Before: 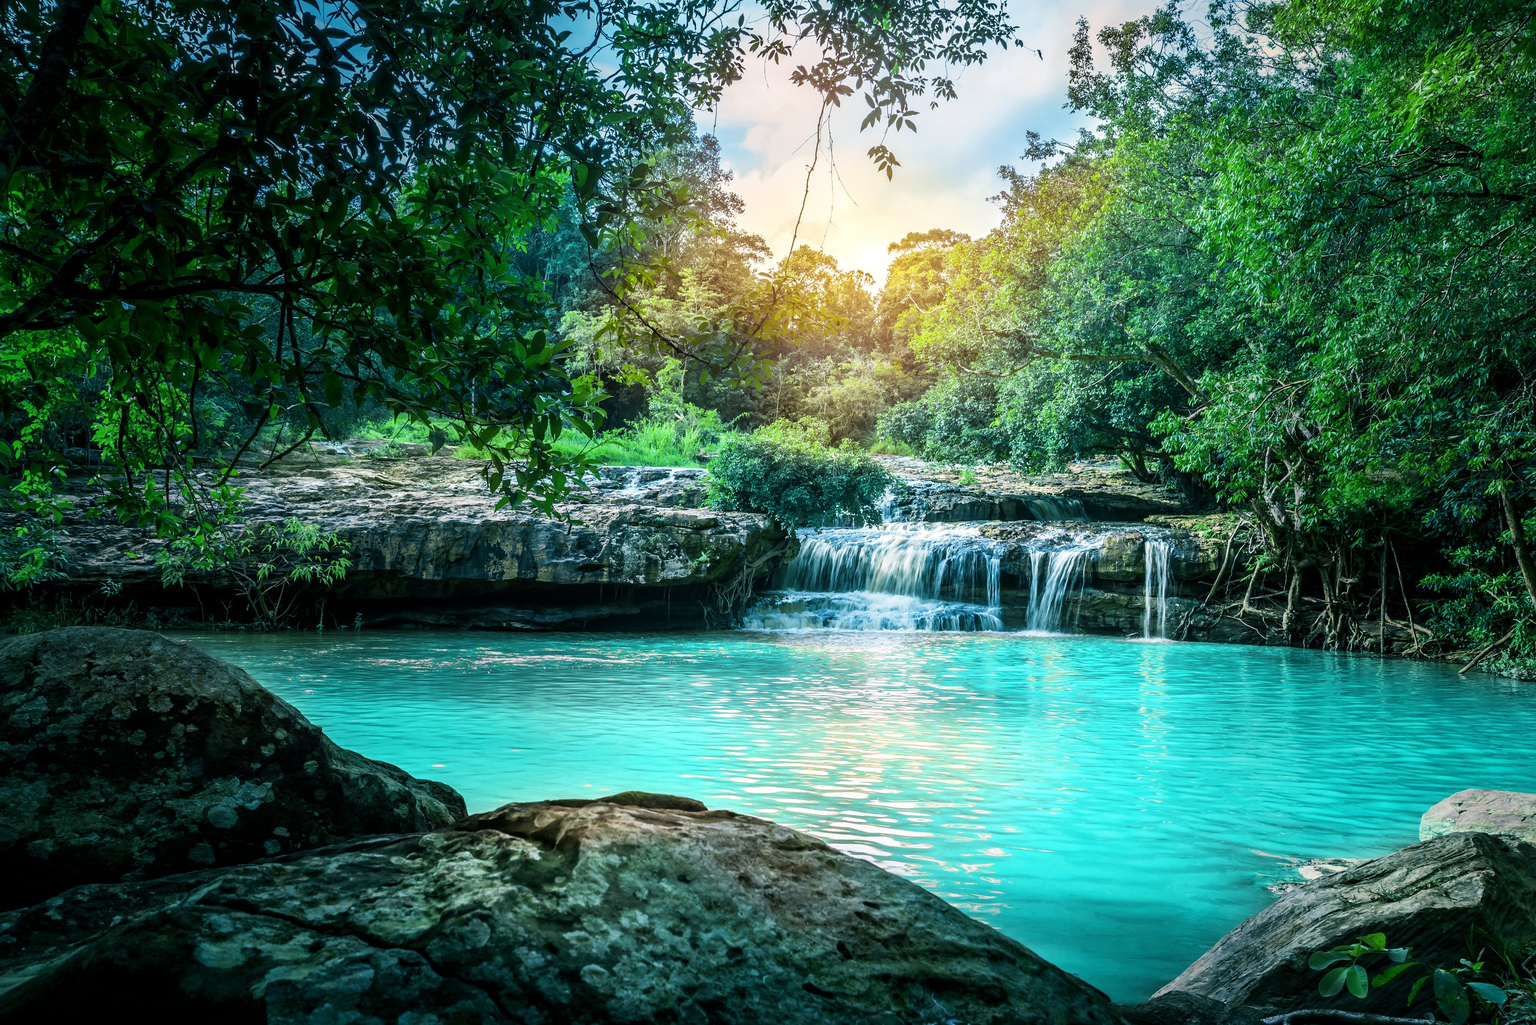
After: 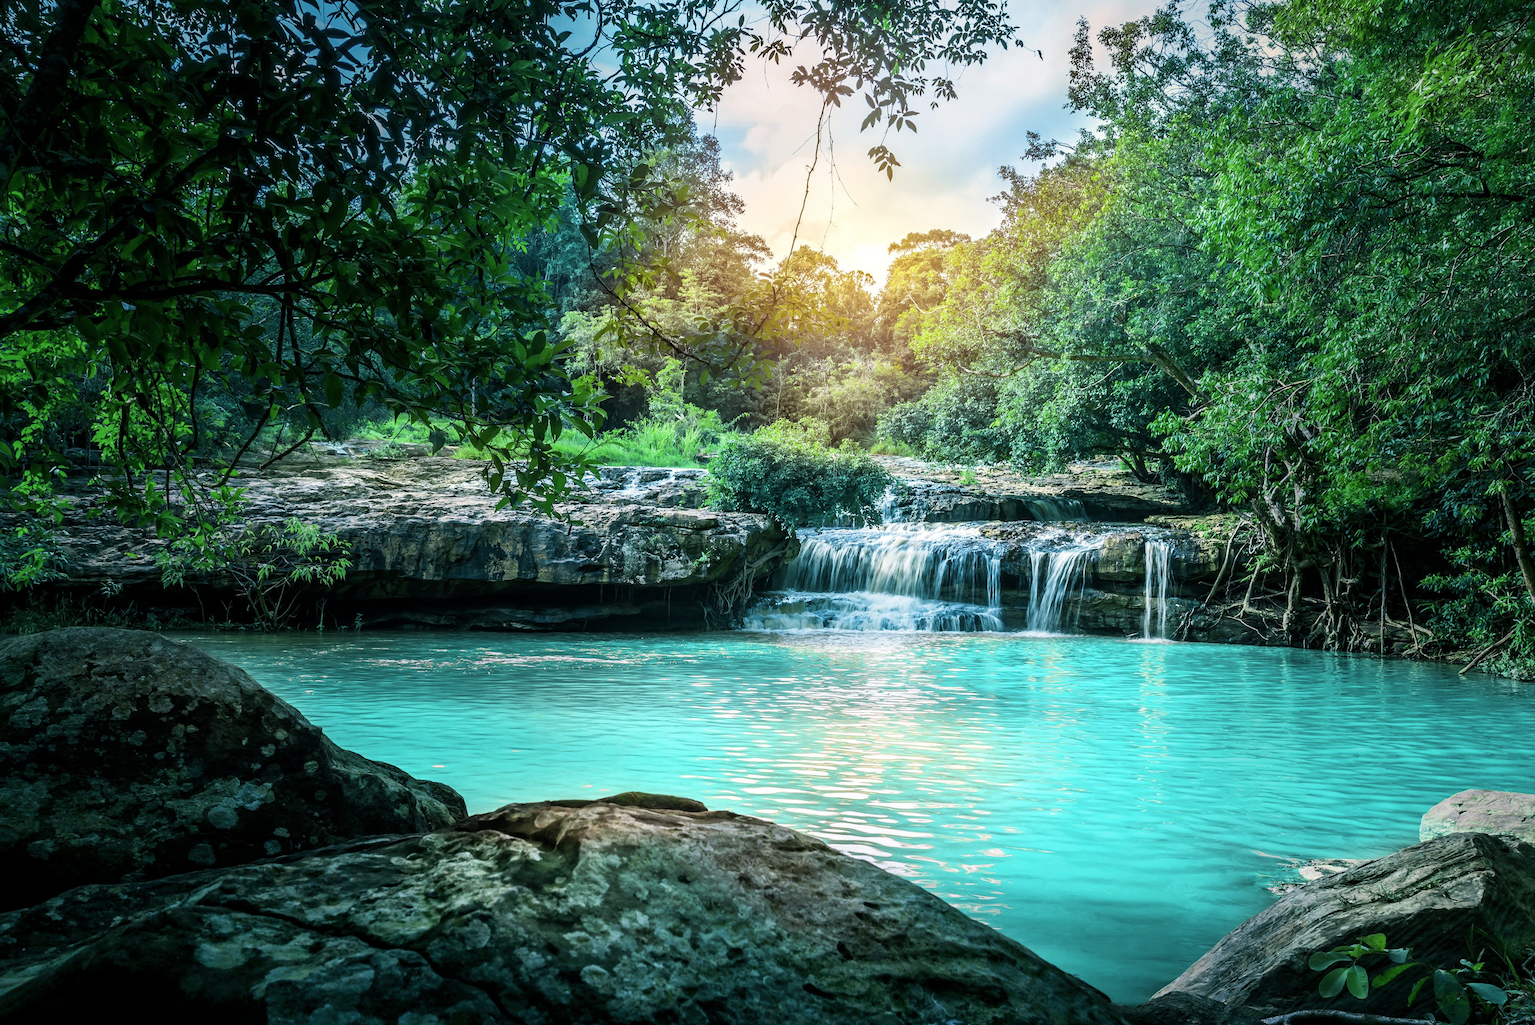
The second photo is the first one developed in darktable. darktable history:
contrast brightness saturation: saturation -0.104
